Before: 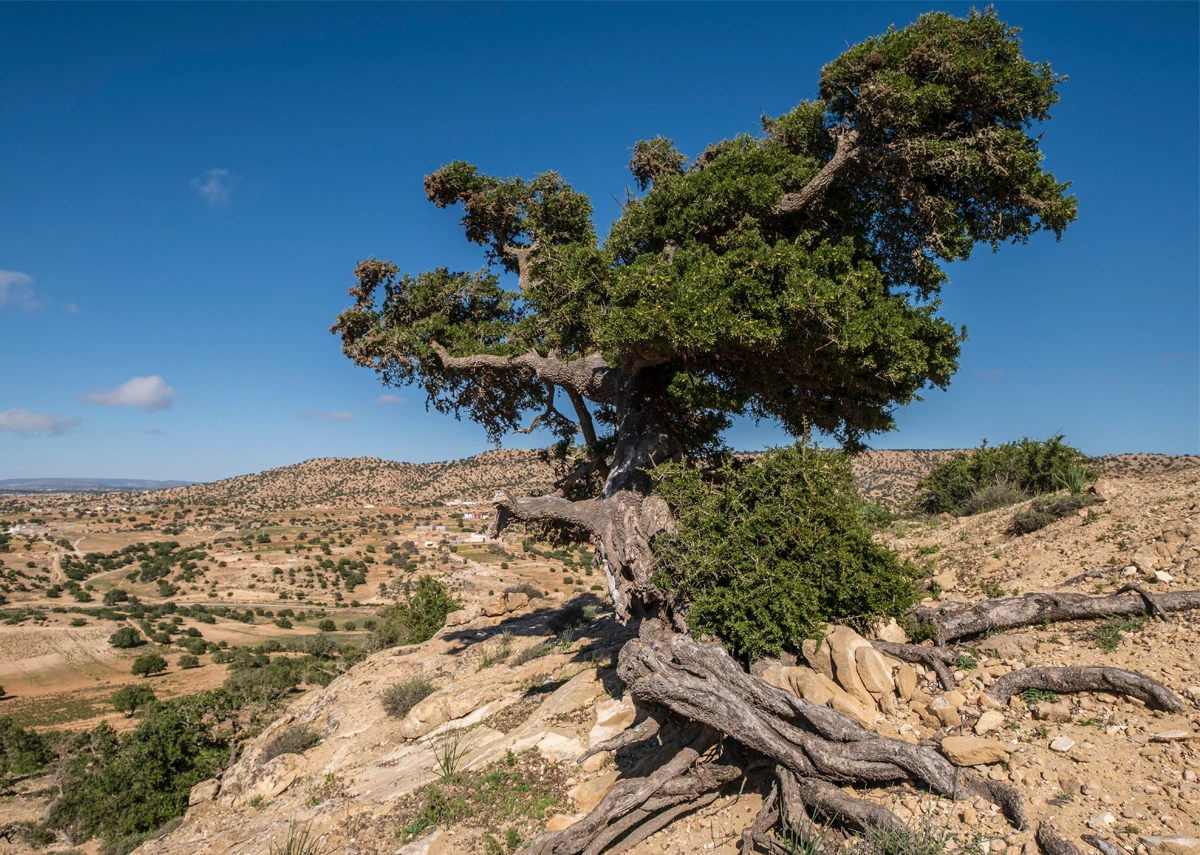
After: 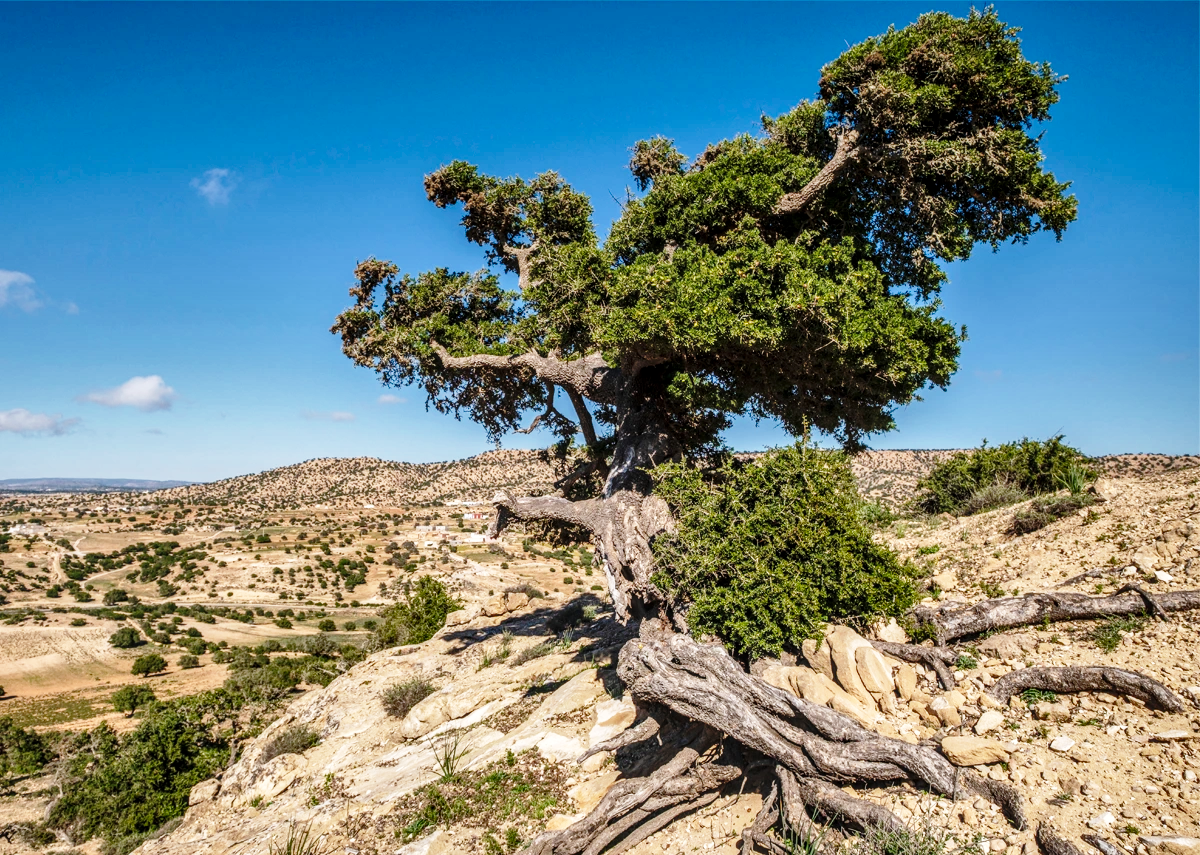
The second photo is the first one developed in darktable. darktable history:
shadows and highlights: shadows 58.81, highlights -60.47, soften with gaussian
base curve: curves: ch0 [(0, 0) (0.028, 0.03) (0.121, 0.232) (0.46, 0.748) (0.859, 0.968) (1, 1)], exposure shift 0.01, preserve colors none
local contrast: on, module defaults
